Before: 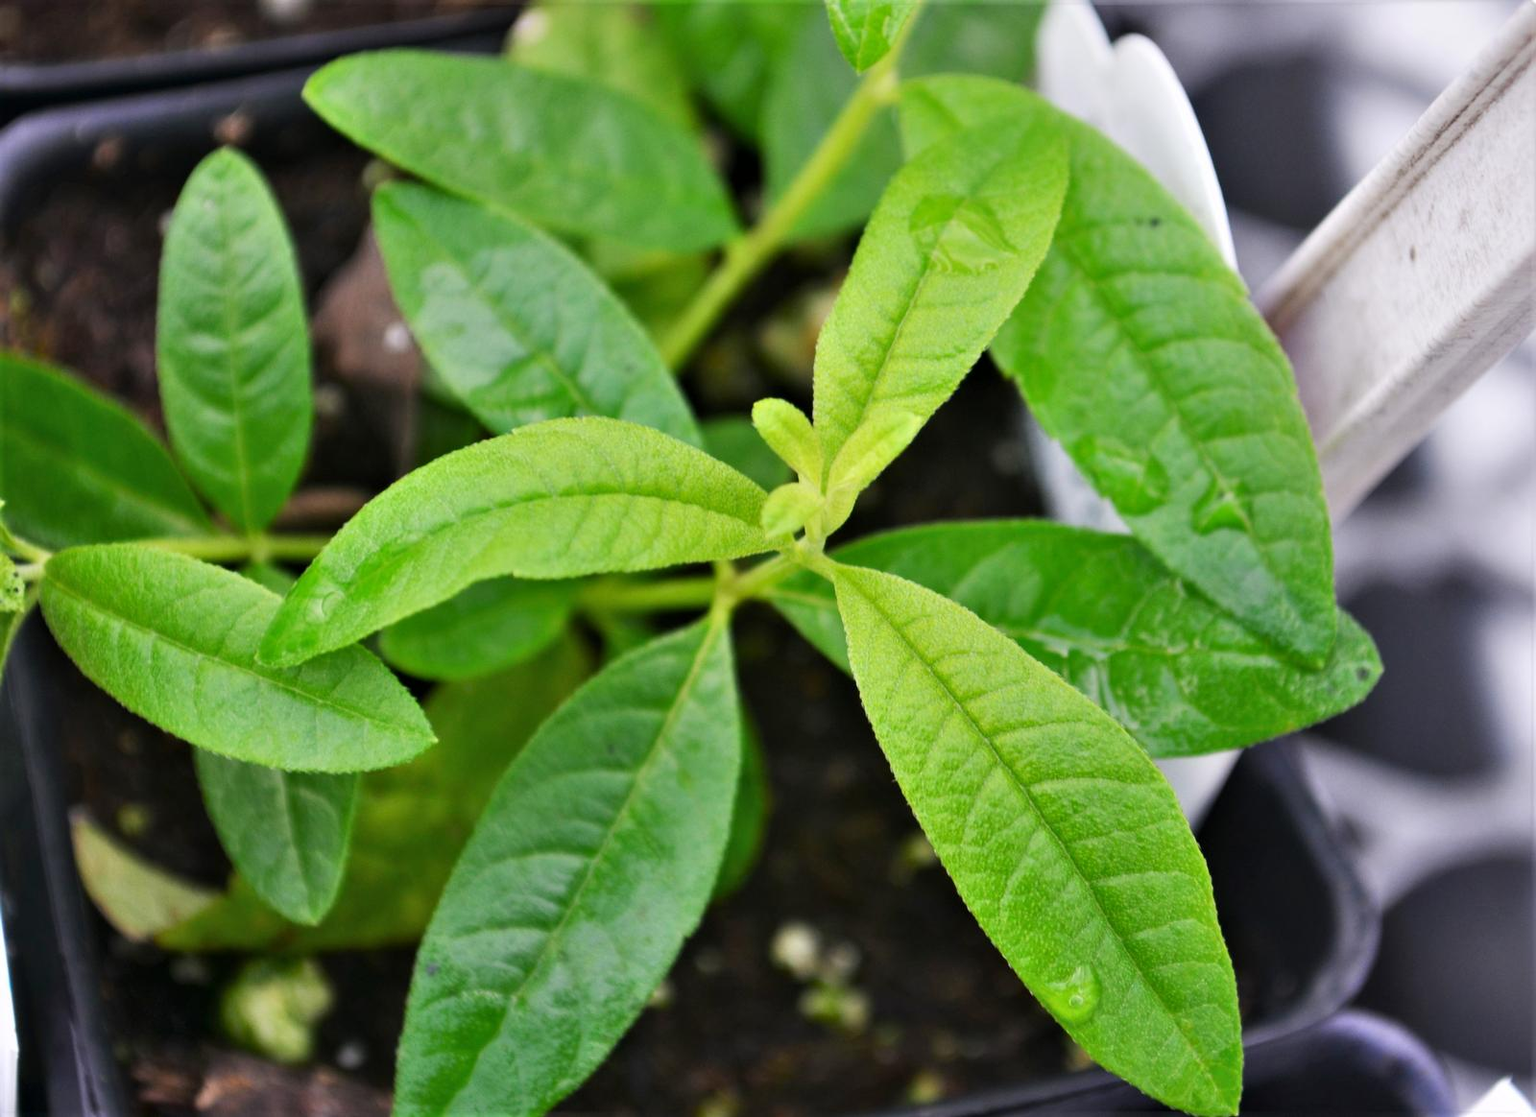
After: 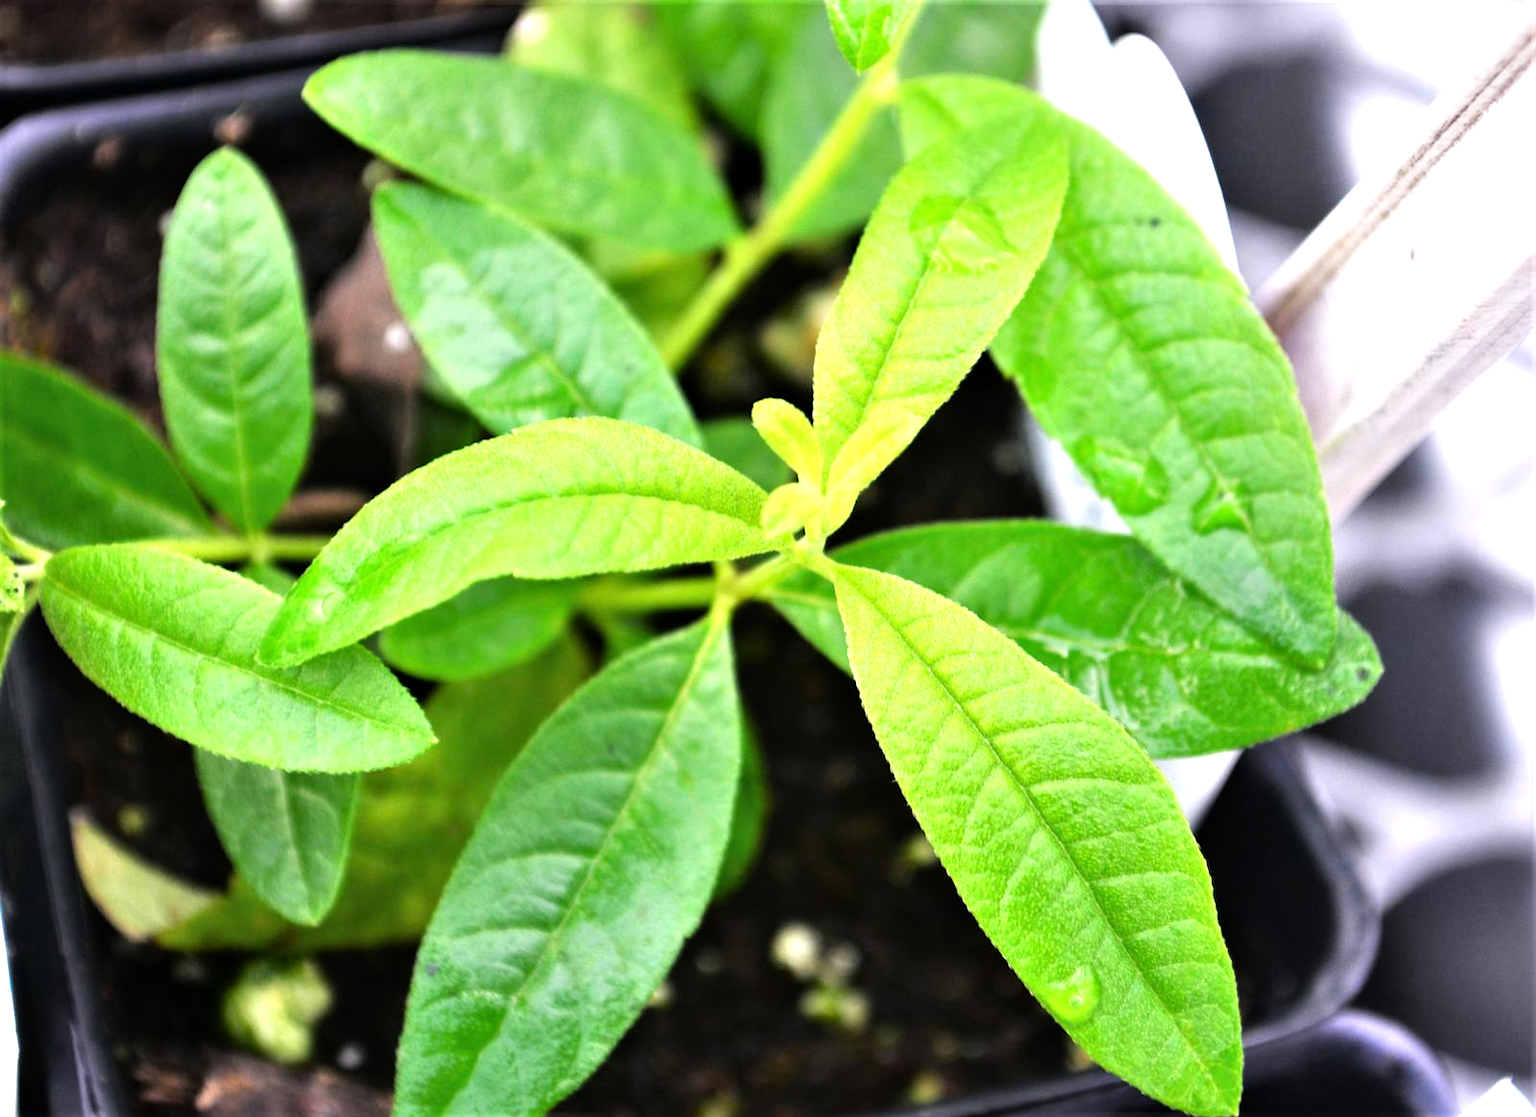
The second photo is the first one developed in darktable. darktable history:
tone equalizer: -8 EV -1.11 EV, -7 EV -0.986 EV, -6 EV -0.906 EV, -5 EV -0.581 EV, -3 EV 0.564 EV, -2 EV 0.89 EV, -1 EV 0.989 EV, +0 EV 1.05 EV
